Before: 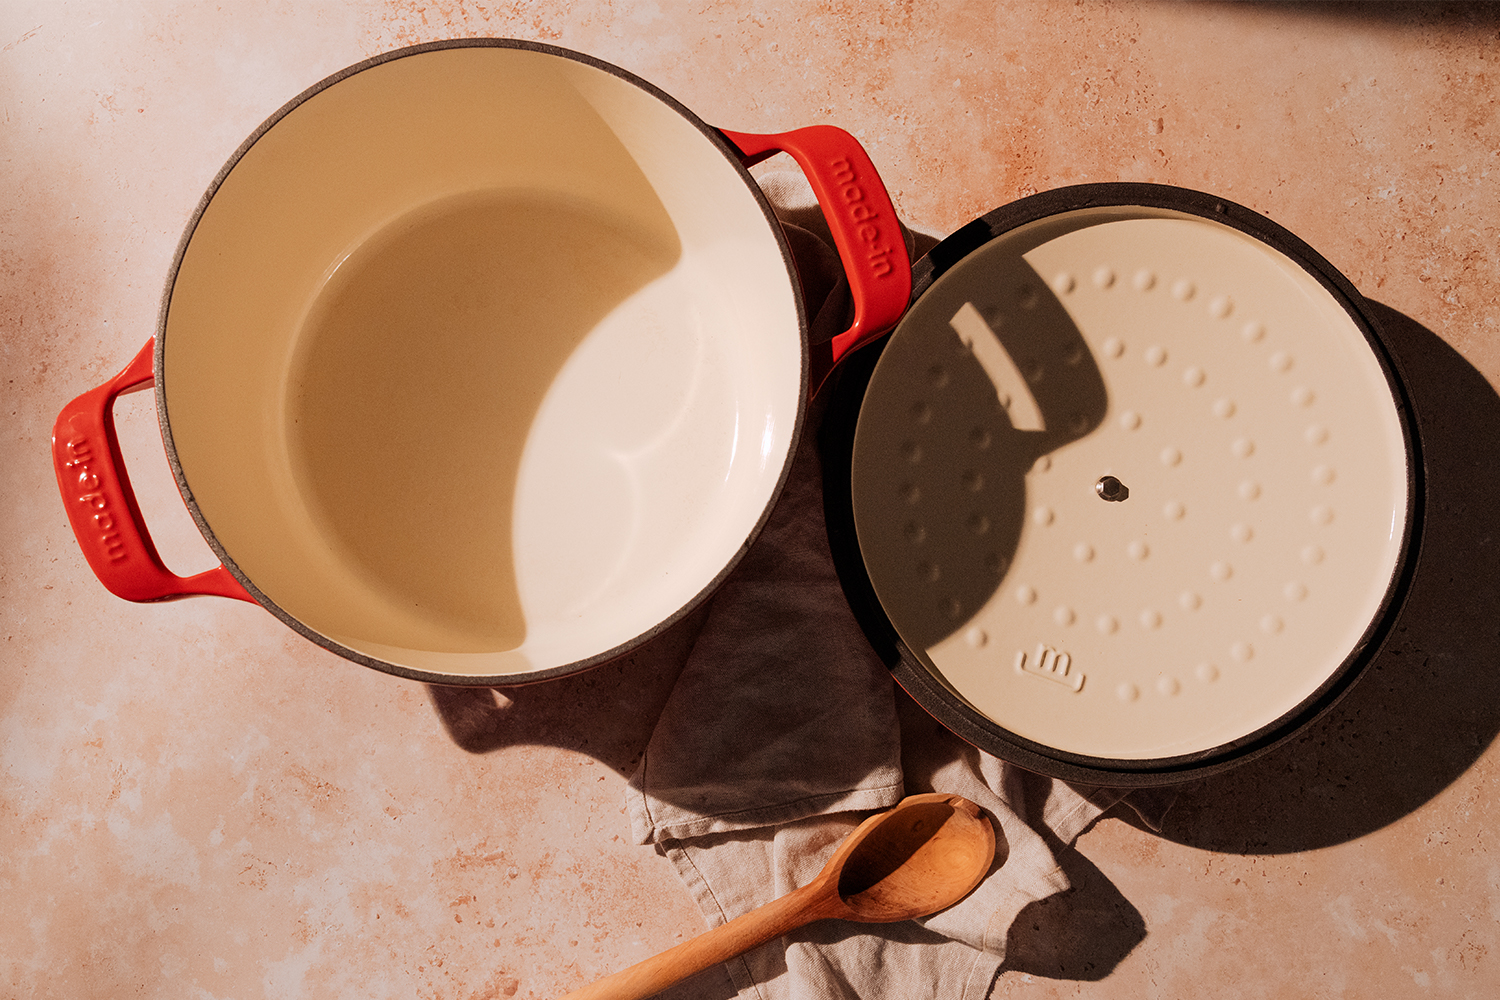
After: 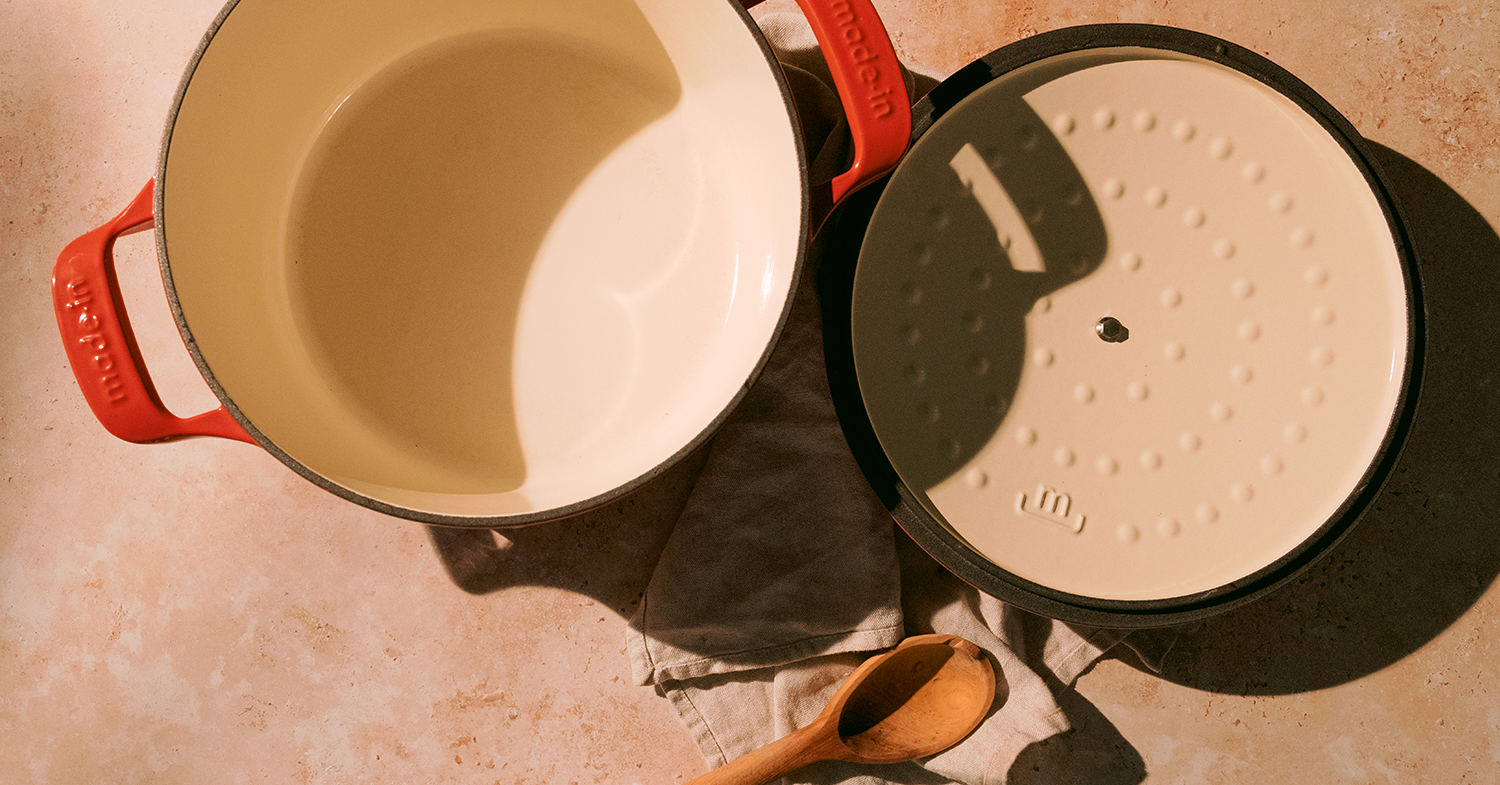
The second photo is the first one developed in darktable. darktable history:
color correction: highlights a* 4.5, highlights b* 4.95, shadows a* -7.92, shadows b* 4.9
tone curve: curves: ch0 [(0, 0) (0.003, 0.005) (0.011, 0.019) (0.025, 0.04) (0.044, 0.064) (0.069, 0.095) (0.1, 0.129) (0.136, 0.169) (0.177, 0.207) (0.224, 0.247) (0.277, 0.298) (0.335, 0.354) (0.399, 0.416) (0.468, 0.478) (0.543, 0.553) (0.623, 0.634) (0.709, 0.709) (0.801, 0.817) (0.898, 0.912) (1, 1)], preserve colors none
crop and rotate: top 15.998%, bottom 5.408%
